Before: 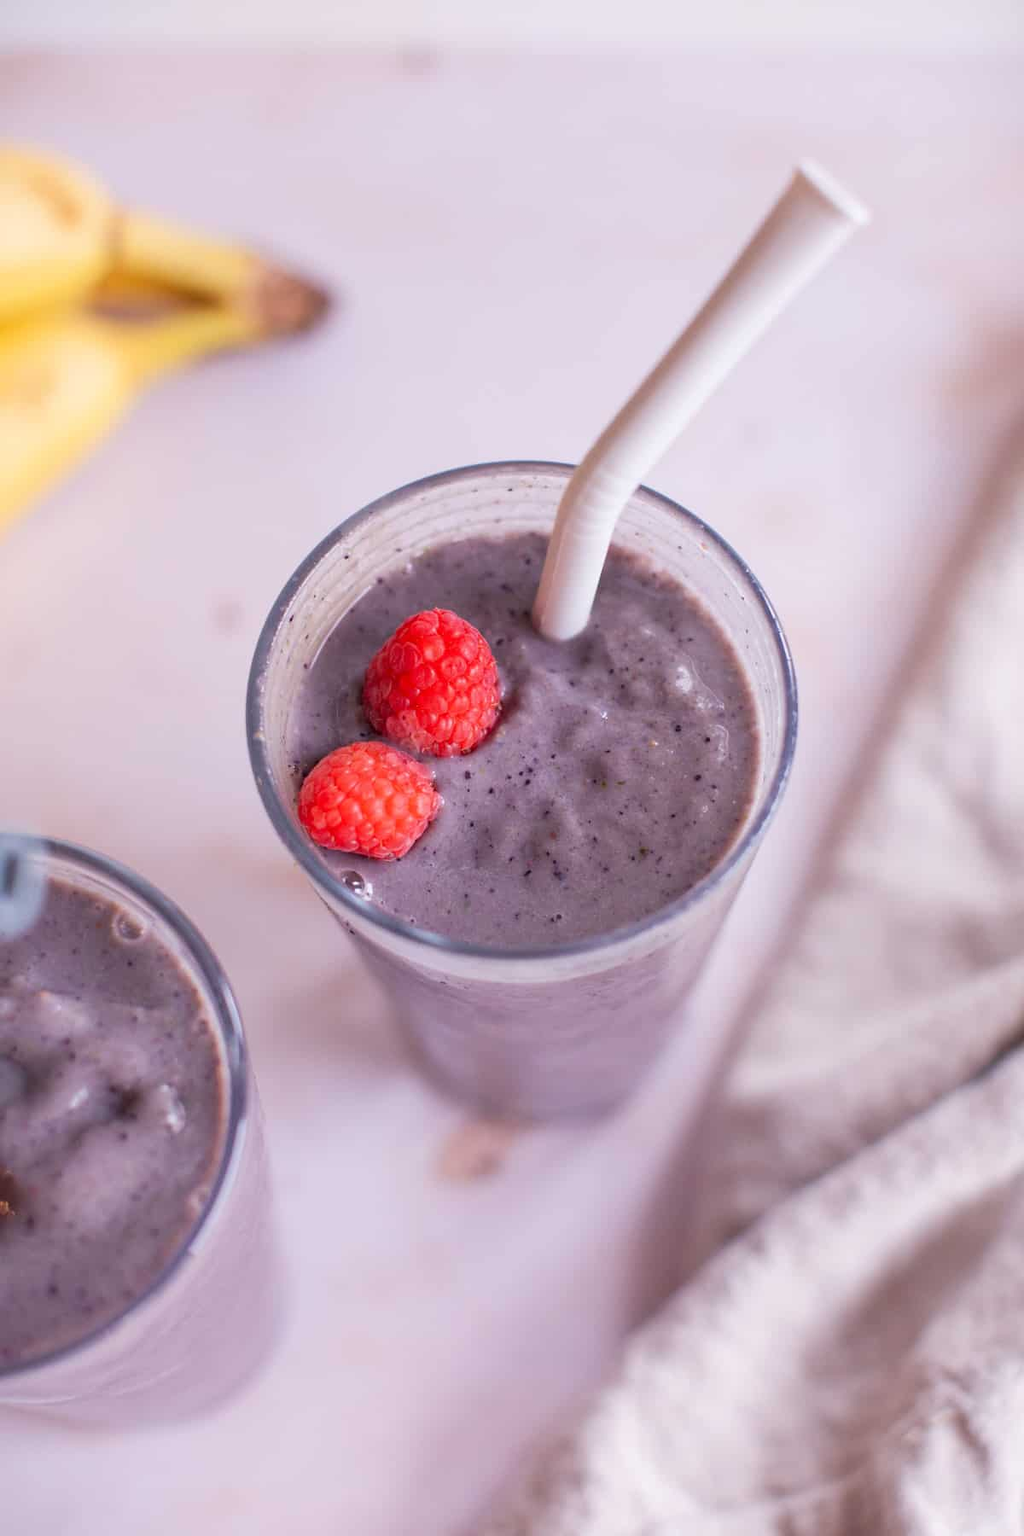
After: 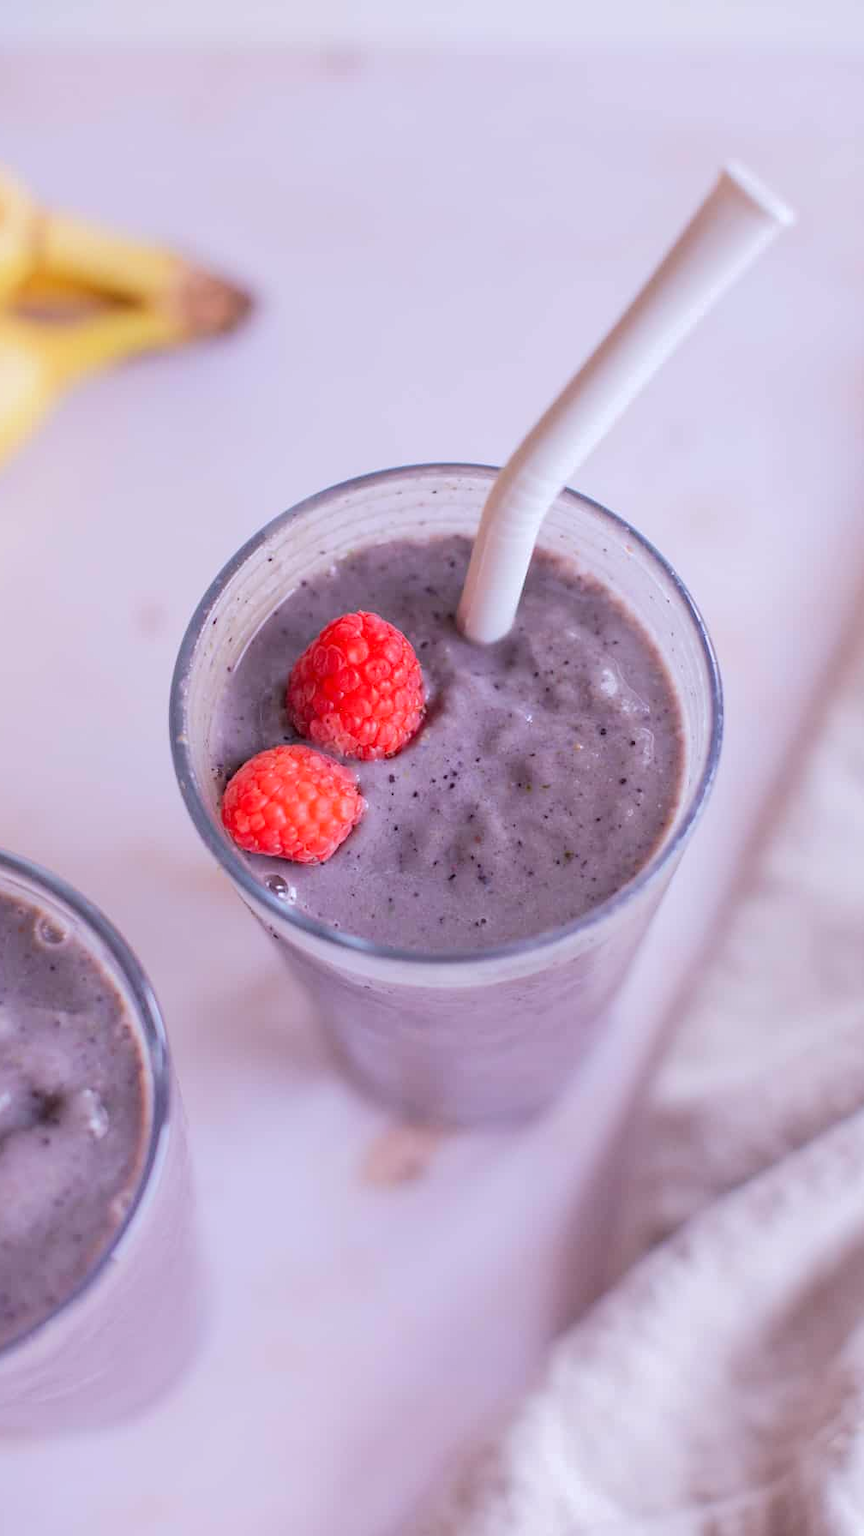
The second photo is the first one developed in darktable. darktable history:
crop: left 7.598%, right 7.873%
base curve: curves: ch0 [(0, 0) (0.235, 0.266) (0.503, 0.496) (0.786, 0.72) (1, 1)]
white balance: red 0.984, blue 1.059
